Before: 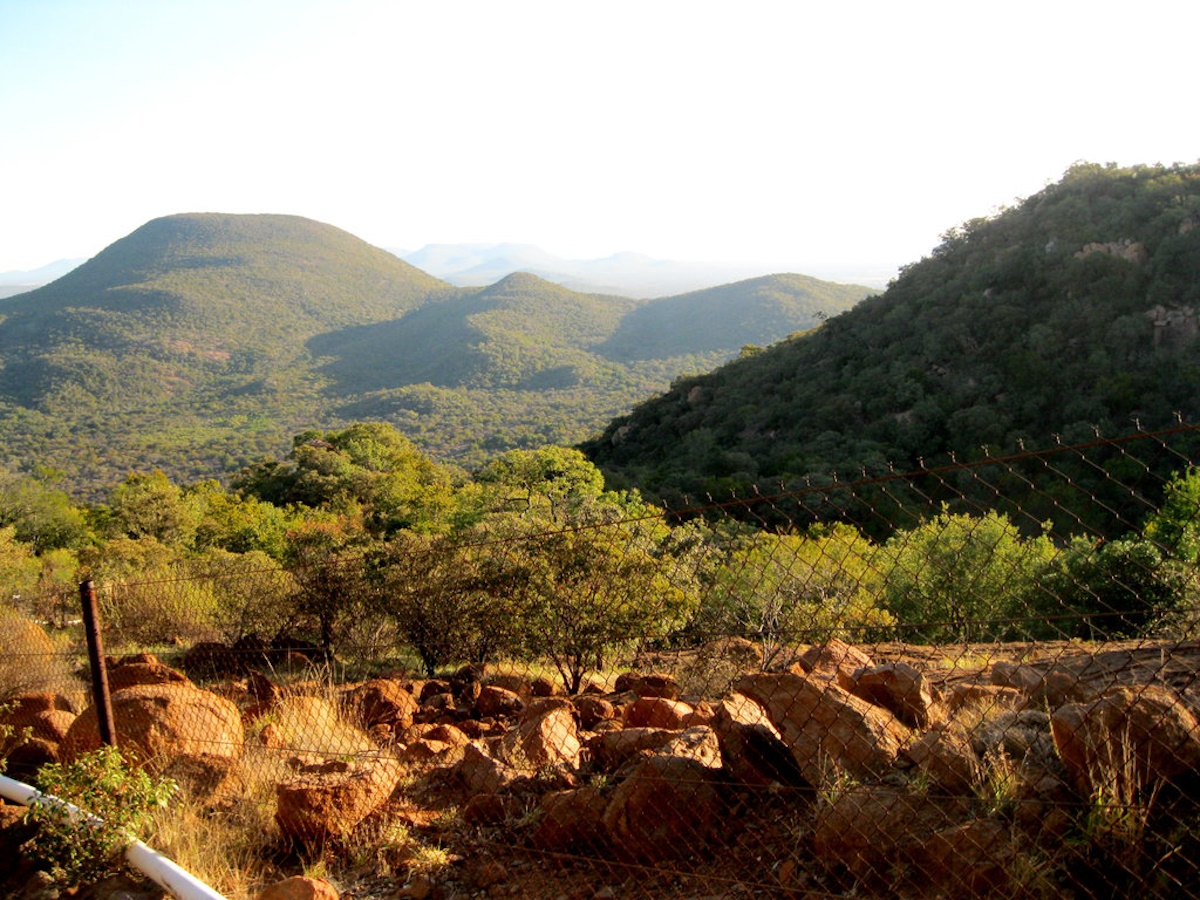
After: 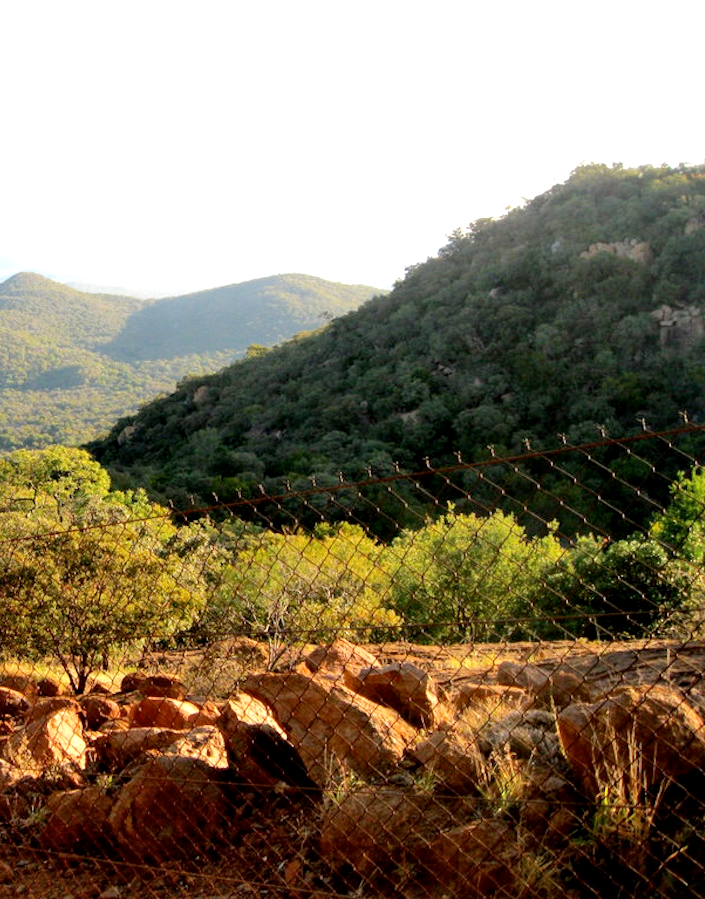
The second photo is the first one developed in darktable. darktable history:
crop: left 41.195%
exposure: black level correction 0, exposure 1.001 EV, compensate highlight preservation false
tone equalizer: -8 EV -0.001 EV, -7 EV 0.005 EV, -6 EV -0.018 EV, -5 EV 0.013 EV, -4 EV -0.019 EV, -3 EV 0.036 EV, -2 EV -0.084 EV, -1 EV -0.303 EV, +0 EV -0.609 EV, smoothing diameter 24.98%, edges refinement/feathering 11.71, preserve details guided filter
local contrast: mode bilateral grid, contrast 19, coarseness 49, detail 120%, midtone range 0.2
